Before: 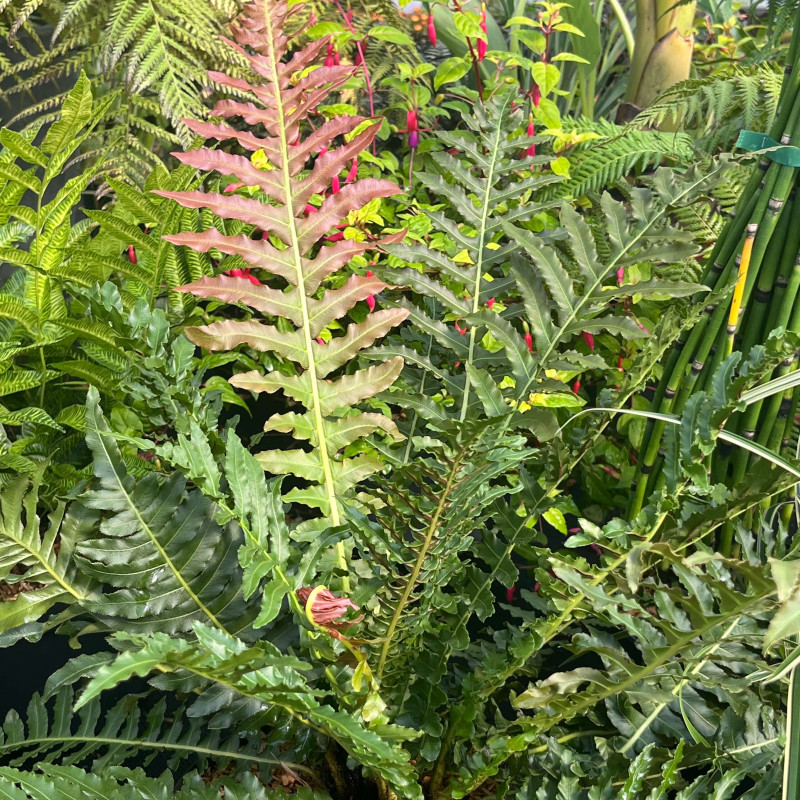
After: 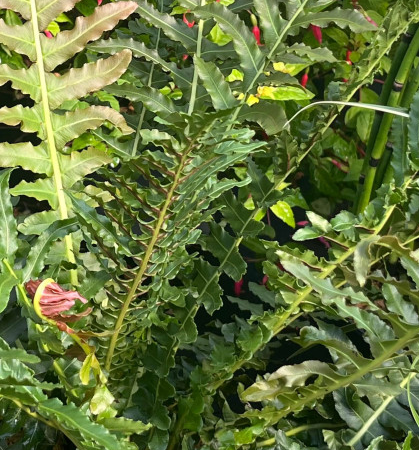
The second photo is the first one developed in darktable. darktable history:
crop: left 34.005%, top 38.467%, right 13.609%, bottom 5.276%
